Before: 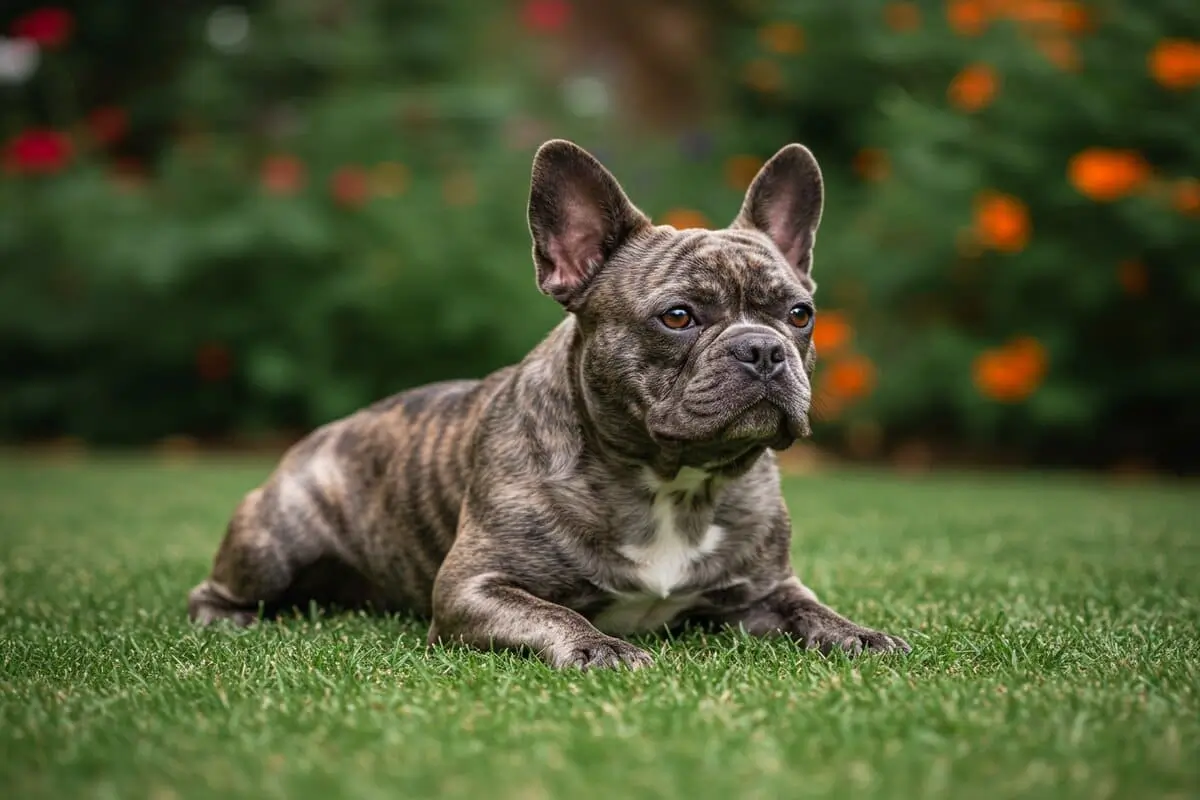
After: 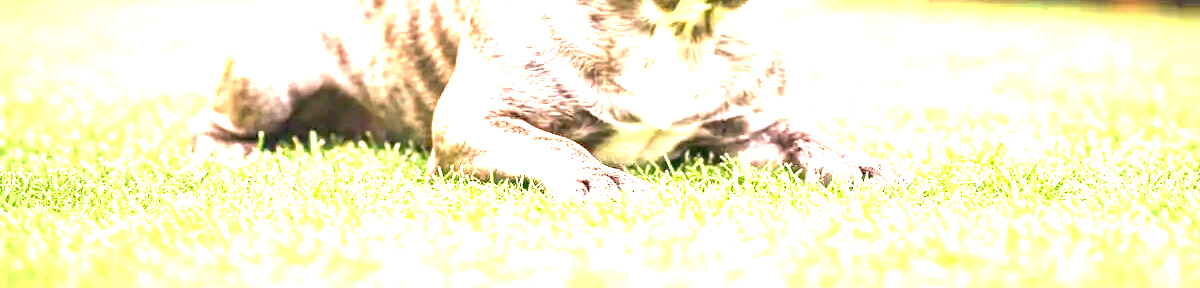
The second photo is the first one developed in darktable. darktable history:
exposure: black level correction 0, exposure 3.945 EV, compensate highlight preservation false
crop and rotate: top 58.76%, bottom 5.175%
color correction: highlights a* 14.57, highlights b* 4.88
local contrast: mode bilateral grid, contrast 20, coarseness 51, detail 119%, midtone range 0.2
